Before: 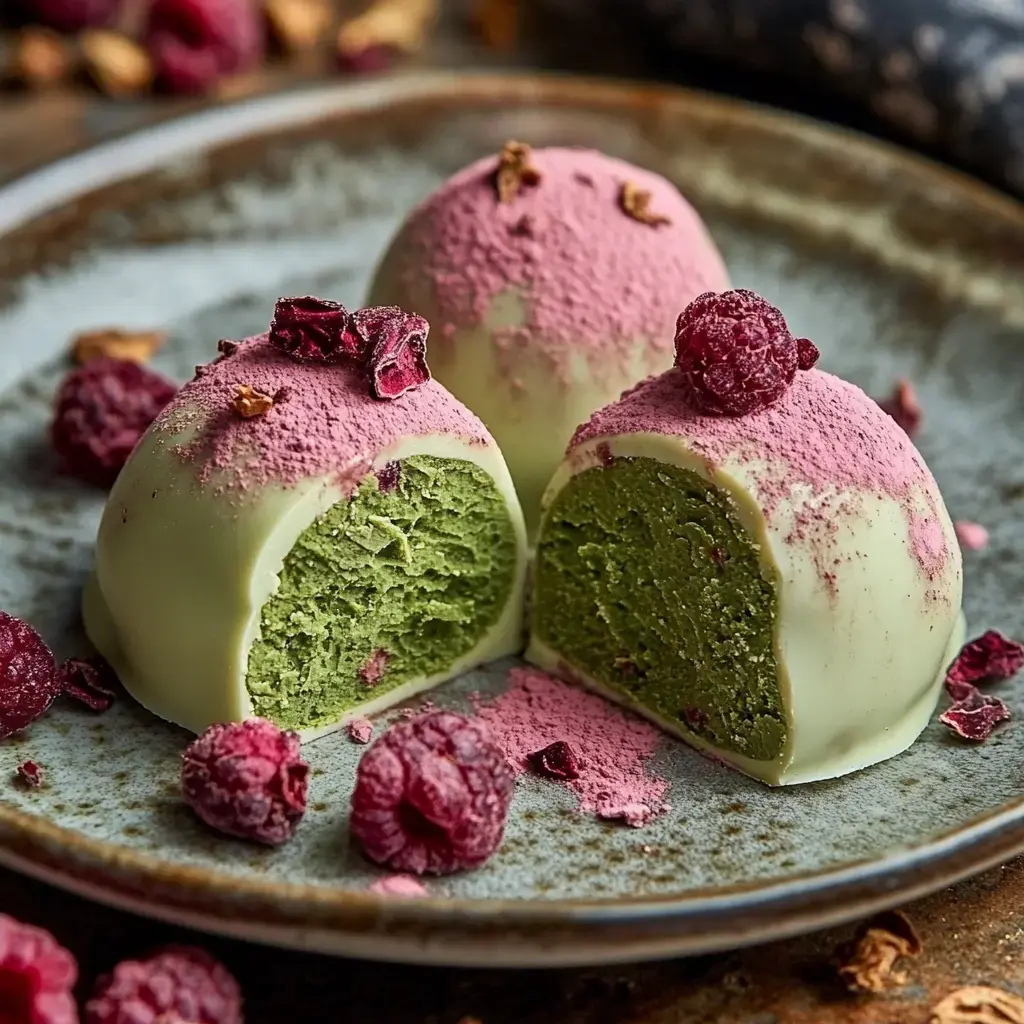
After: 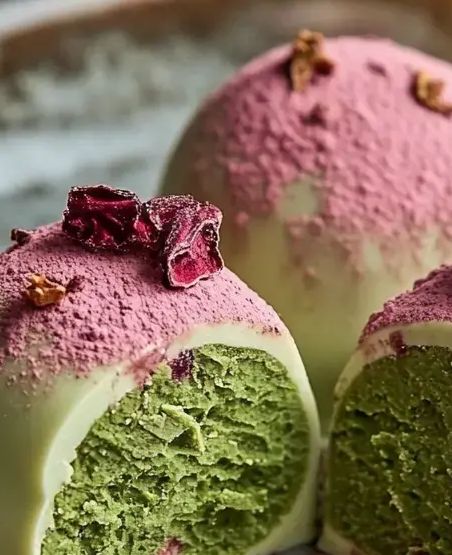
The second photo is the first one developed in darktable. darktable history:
crop: left 20.245%, top 10.864%, right 35.528%, bottom 34.859%
